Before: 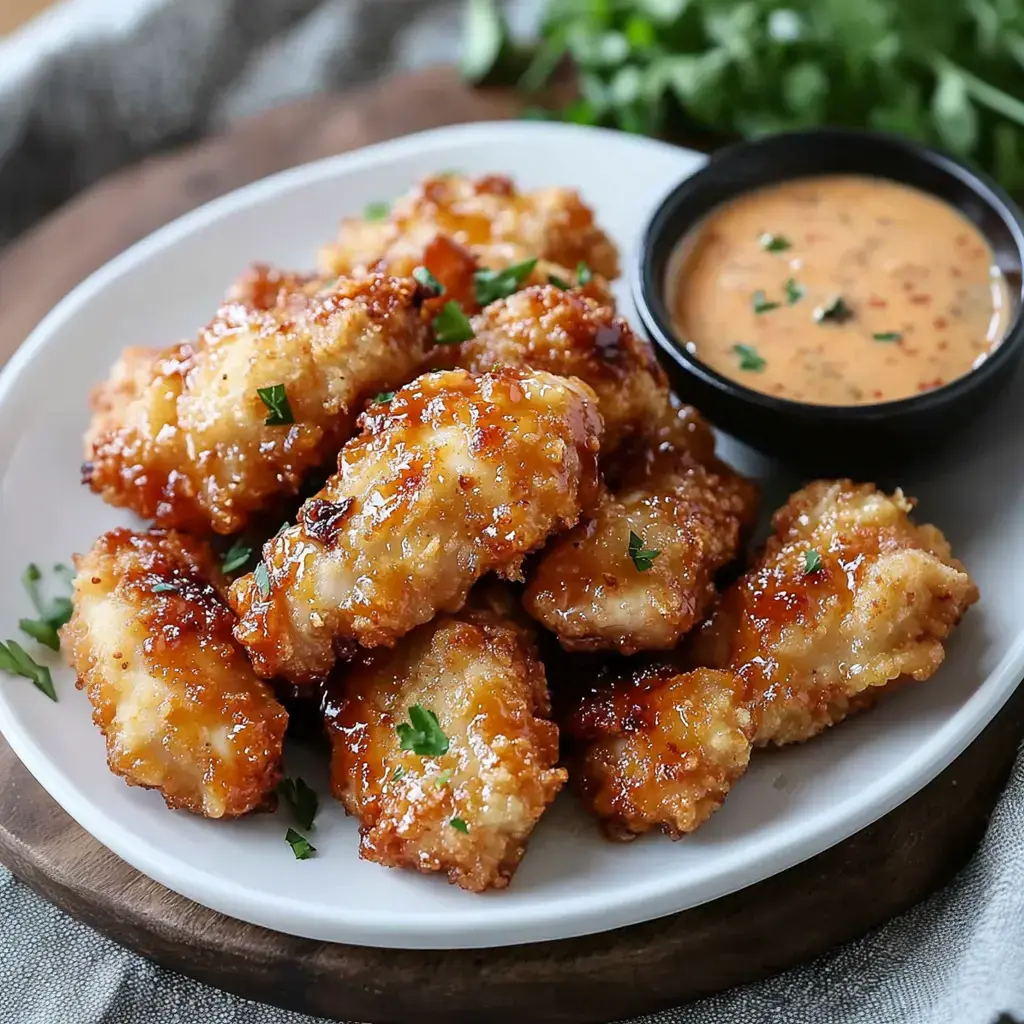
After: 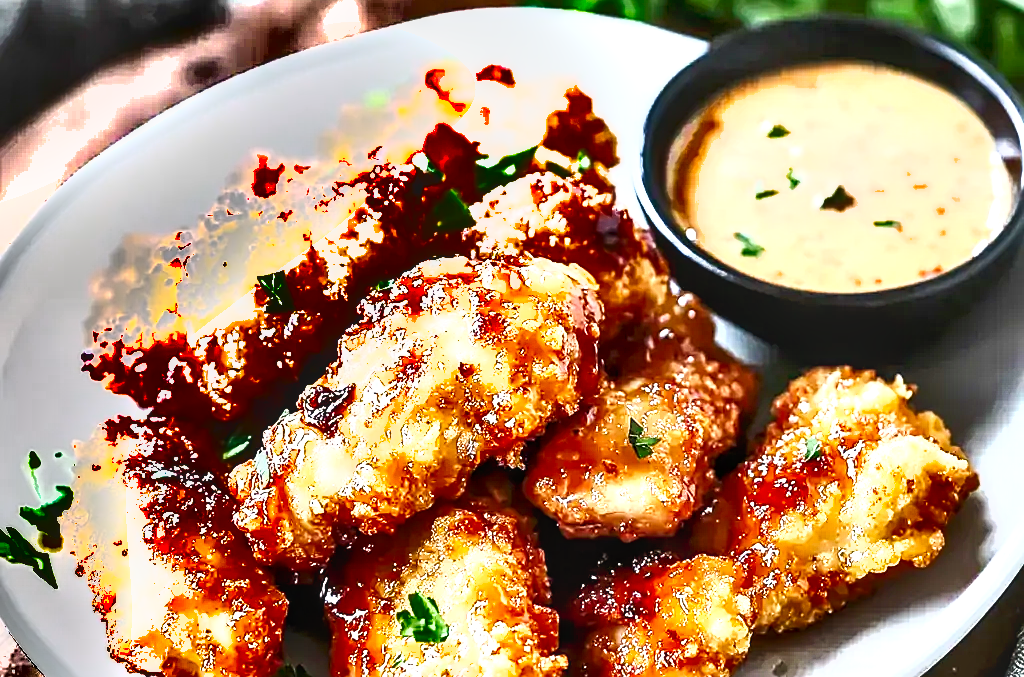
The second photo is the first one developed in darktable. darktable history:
local contrast: on, module defaults
sharpen: on, module defaults
exposure: black level correction 0, exposure 1.991 EV, compensate highlight preservation false
shadows and highlights: shadows 17.69, highlights -85.35, soften with gaussian
tone curve: curves: ch0 [(0, 0) (0.118, 0.034) (0.182, 0.124) (0.265, 0.214) (0.504, 0.508) (0.783, 0.825) (1, 1)], preserve colors none
crop: top 11.131%, bottom 22.699%
